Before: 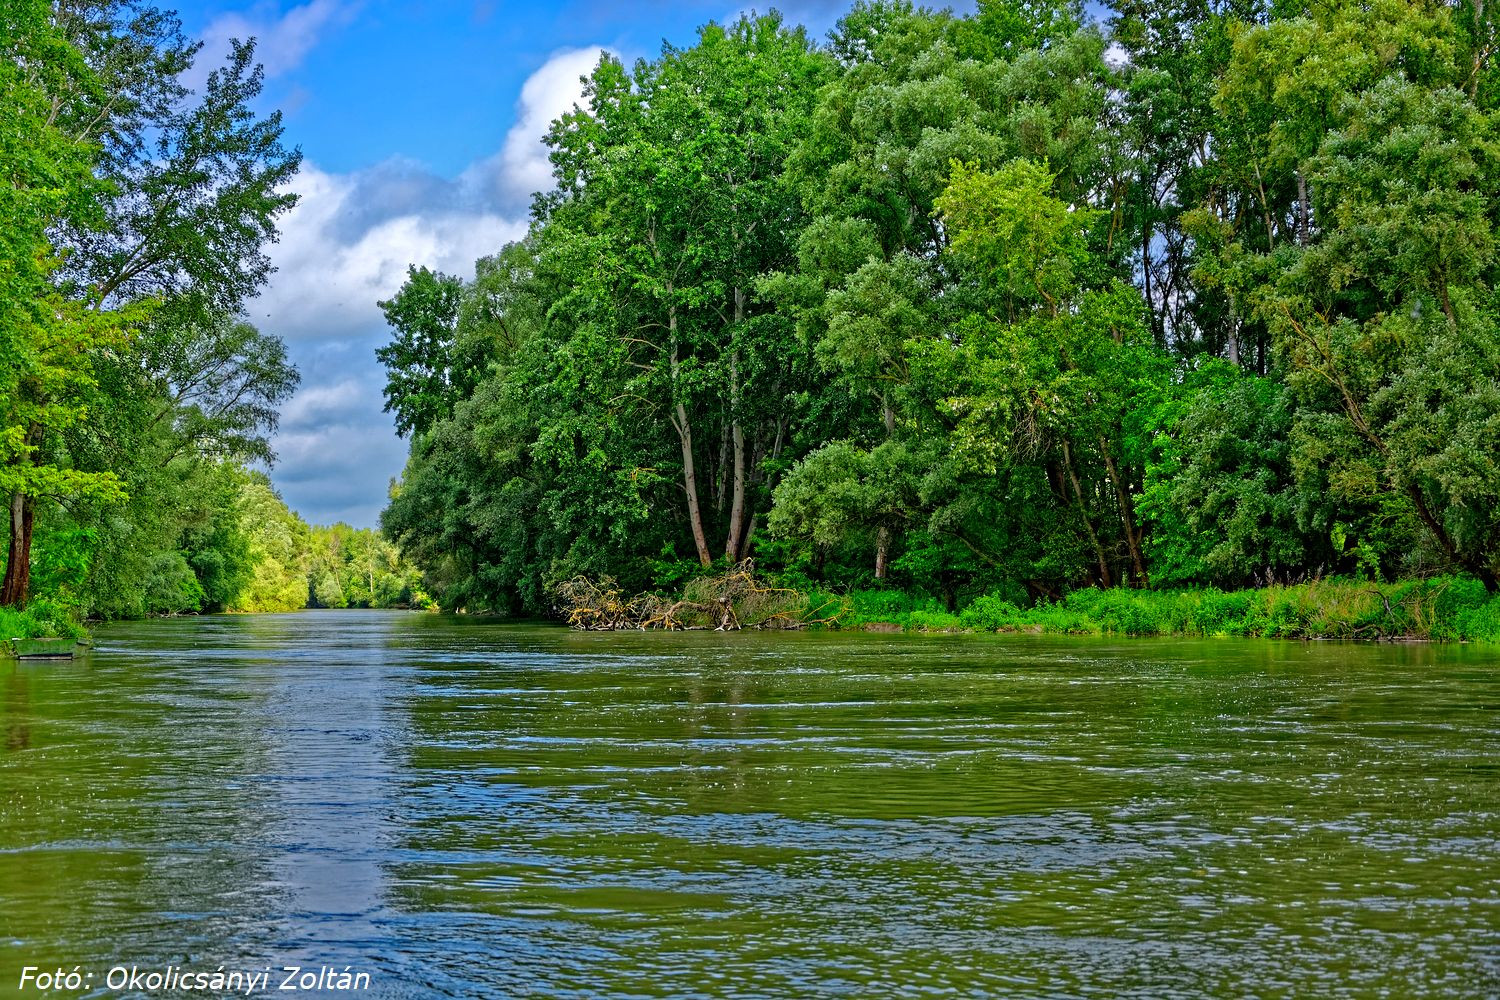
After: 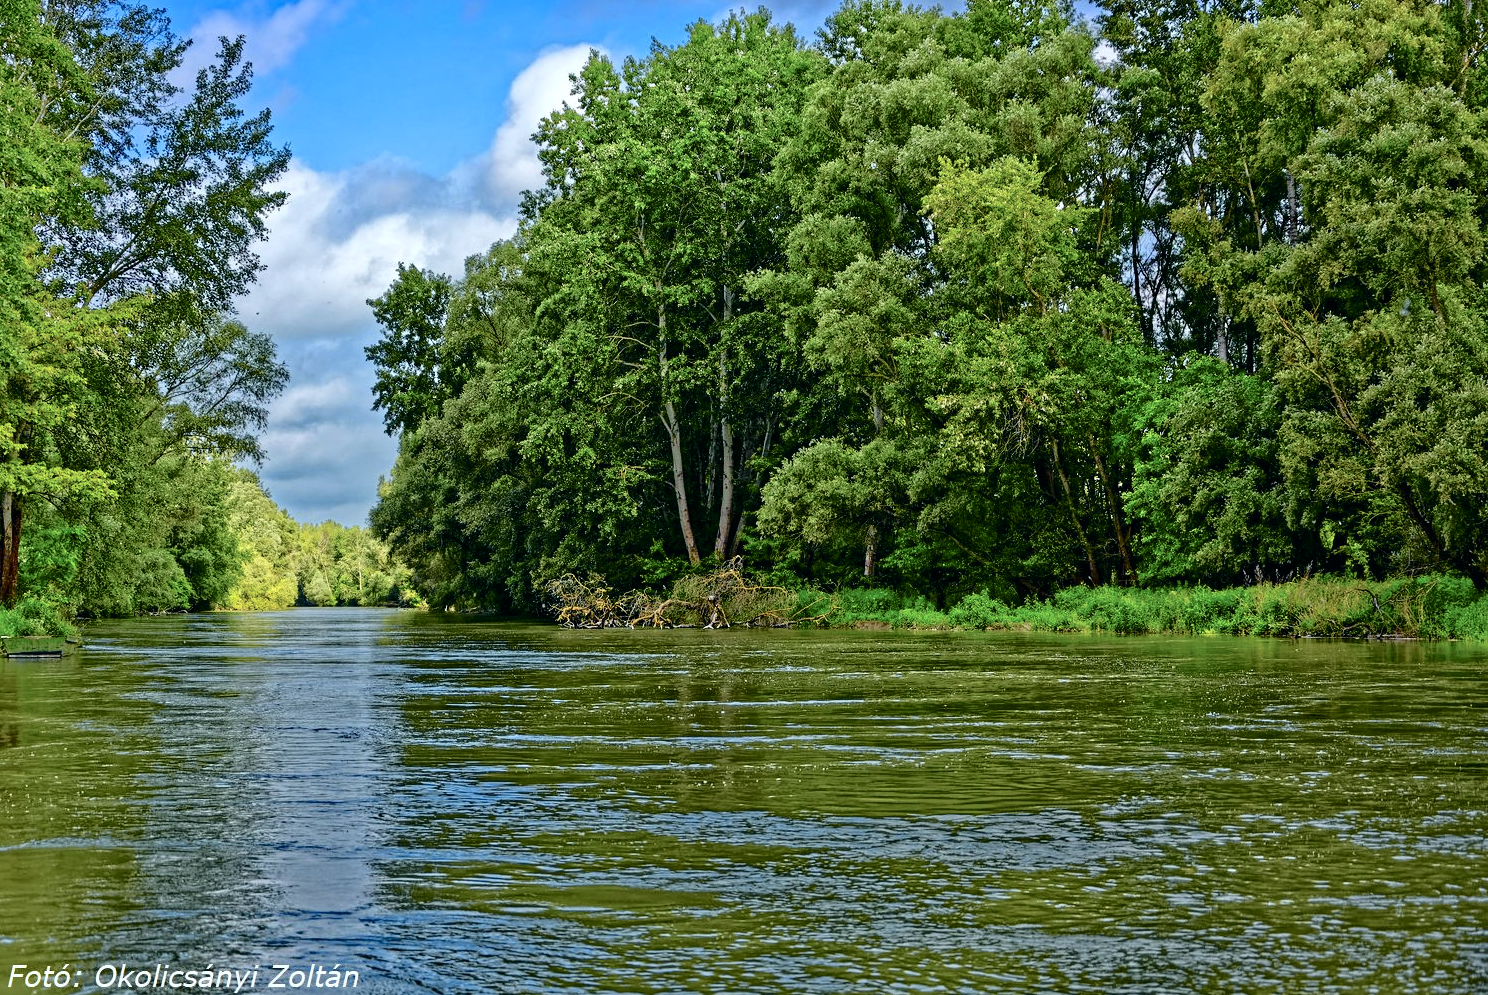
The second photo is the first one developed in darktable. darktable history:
crop and rotate: left 0.74%, top 0.249%, bottom 0.24%
tone curve: curves: ch0 [(0, 0) (0.081, 0.044) (0.185, 0.13) (0.283, 0.238) (0.416, 0.449) (0.495, 0.524) (0.686, 0.743) (0.826, 0.865) (0.978, 0.988)]; ch1 [(0, 0) (0.147, 0.166) (0.321, 0.362) (0.371, 0.402) (0.423, 0.442) (0.479, 0.472) (0.505, 0.497) (0.521, 0.506) (0.551, 0.537) (0.586, 0.574) (0.625, 0.618) (0.68, 0.681) (1, 1)]; ch2 [(0, 0) (0.346, 0.362) (0.404, 0.427) (0.502, 0.495) (0.531, 0.513) (0.547, 0.533) (0.582, 0.596) (0.629, 0.631) (0.717, 0.678) (1, 1)], color space Lab, independent channels, preserve colors none
